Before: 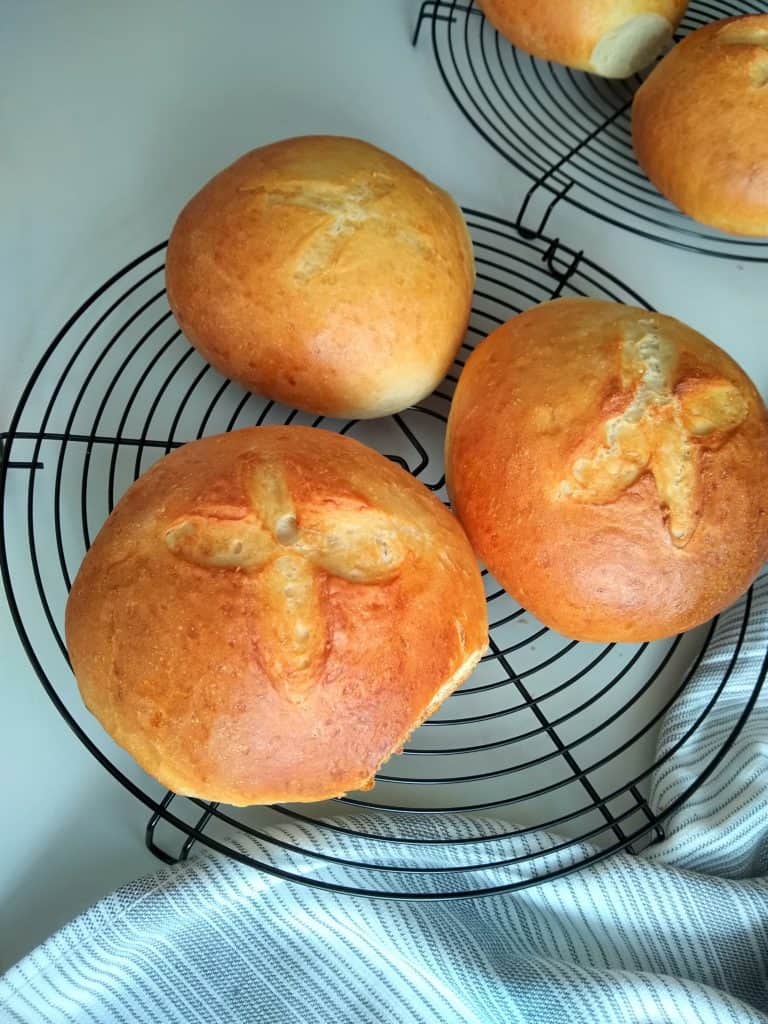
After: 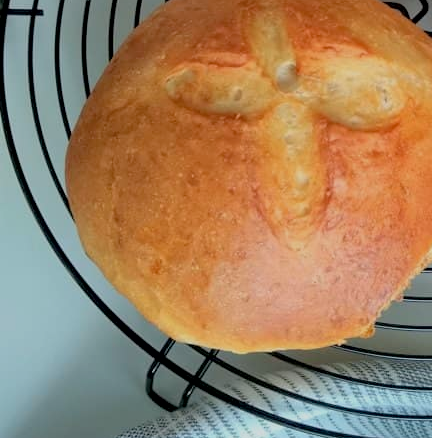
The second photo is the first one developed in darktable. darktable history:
crop: top 44.308%, right 43.681%, bottom 12.905%
contrast brightness saturation: brightness 0.132
exposure: black level correction 0.009, exposure -0.647 EV, compensate highlight preservation false
